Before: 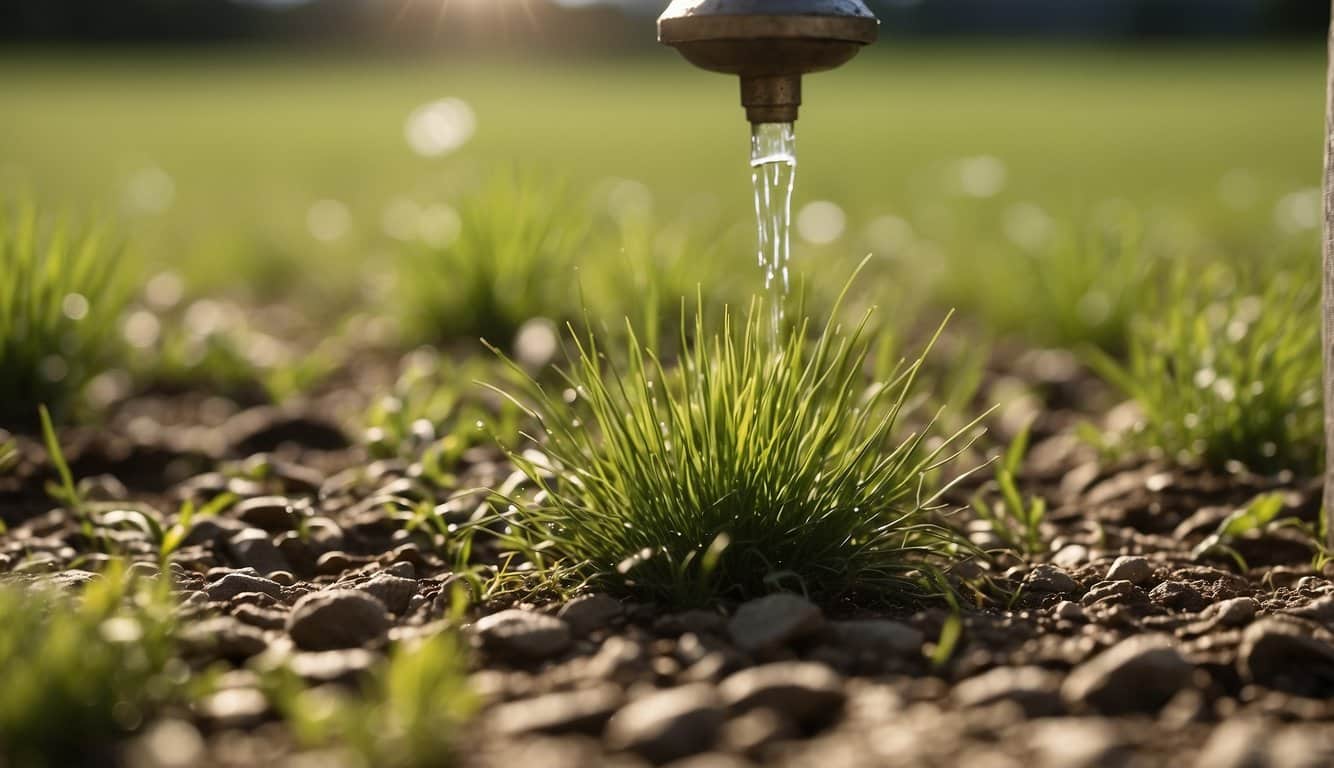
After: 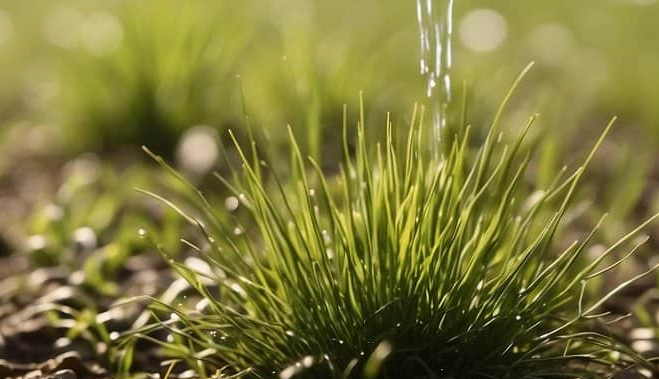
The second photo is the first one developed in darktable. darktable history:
crop: left 25.344%, top 25.025%, right 25.252%, bottom 25.568%
shadows and highlights: shadows -24.83, highlights 51.37, highlights color adjustment 74.02%, soften with gaussian
